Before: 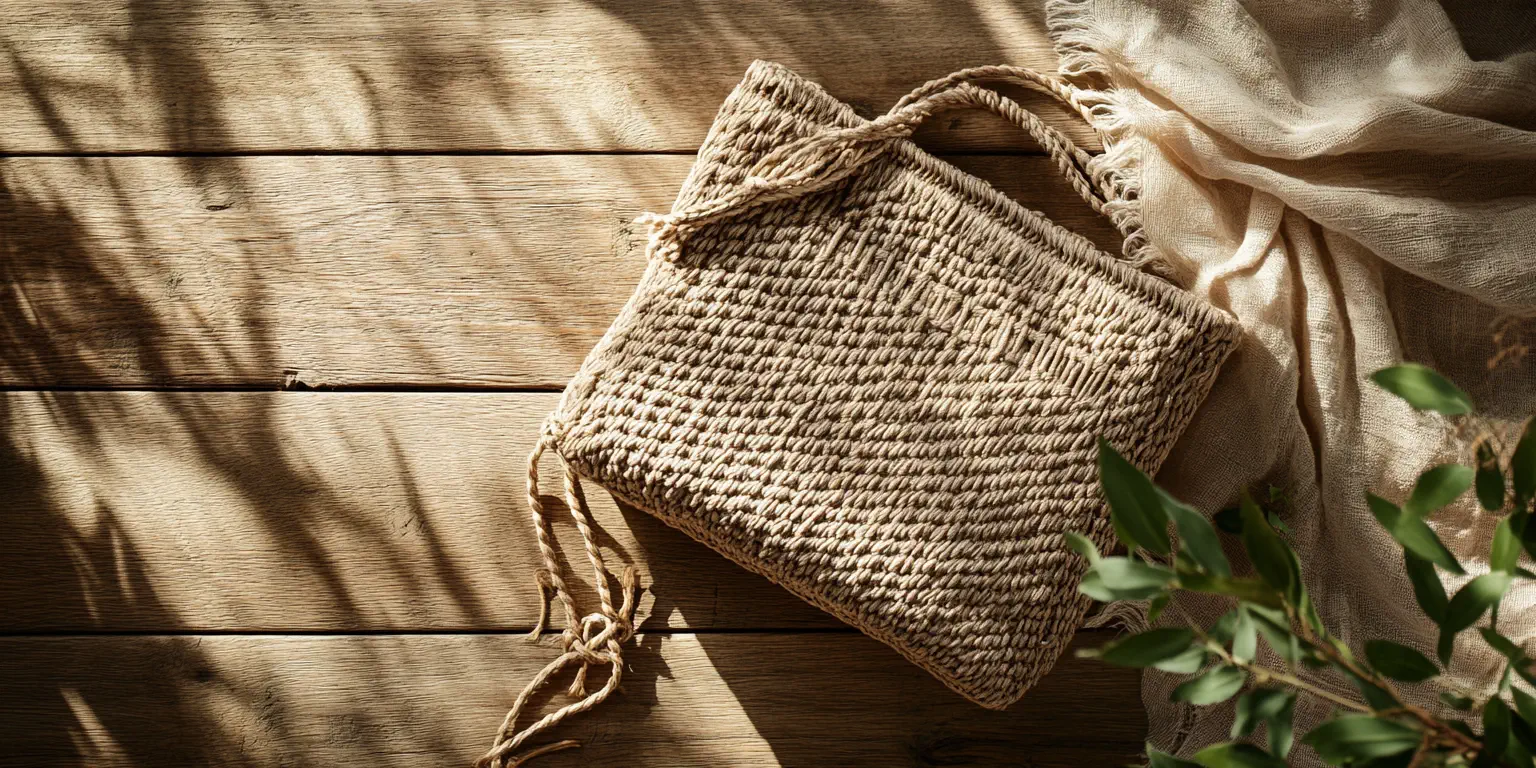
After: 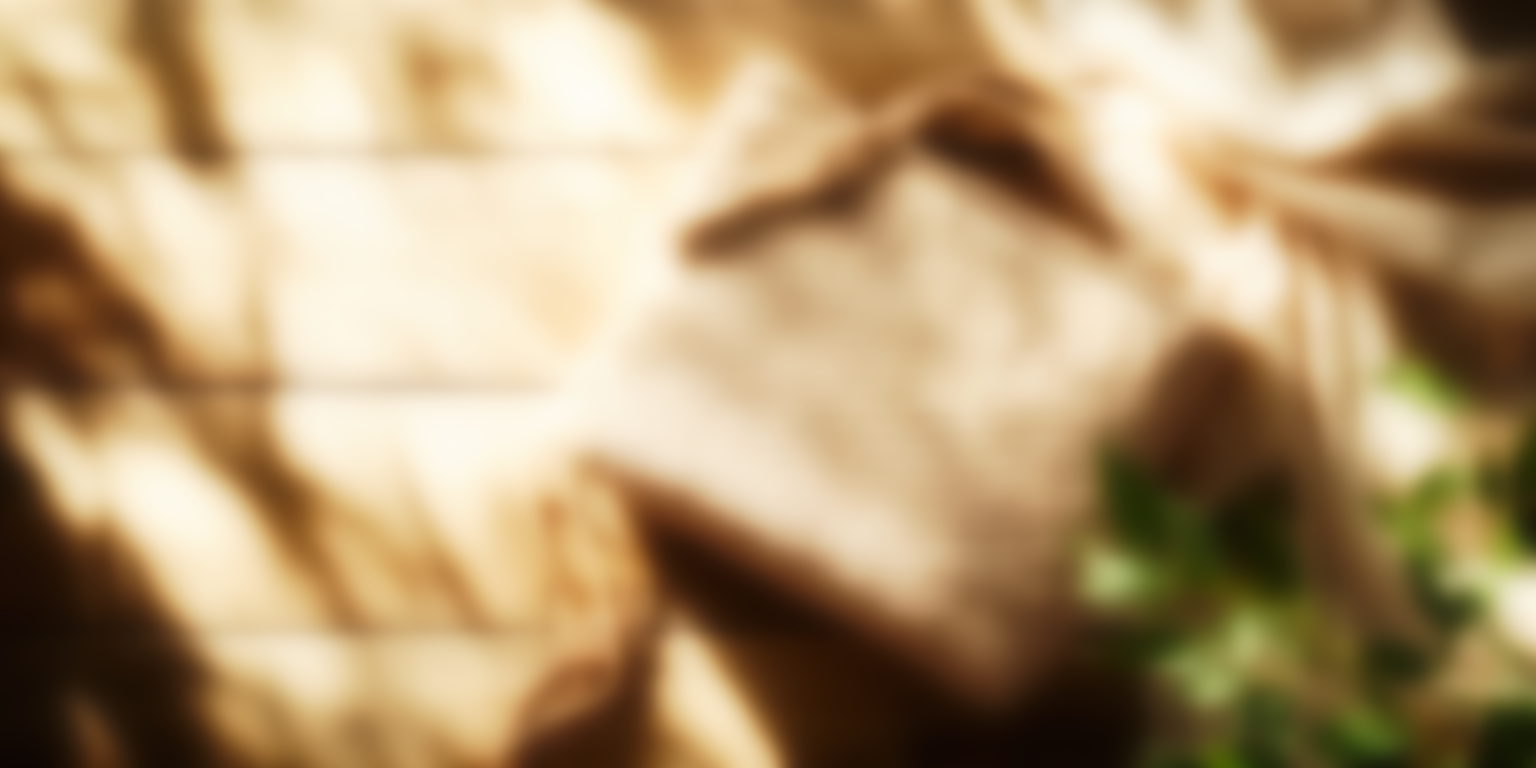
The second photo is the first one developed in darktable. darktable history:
sharpen: on, module defaults
base curve: curves: ch0 [(0, 0) (0.007, 0.004) (0.027, 0.03) (0.046, 0.07) (0.207, 0.54) (0.442, 0.872) (0.673, 0.972) (1, 1)], preserve colors none
lowpass: radius 16, unbound 0
